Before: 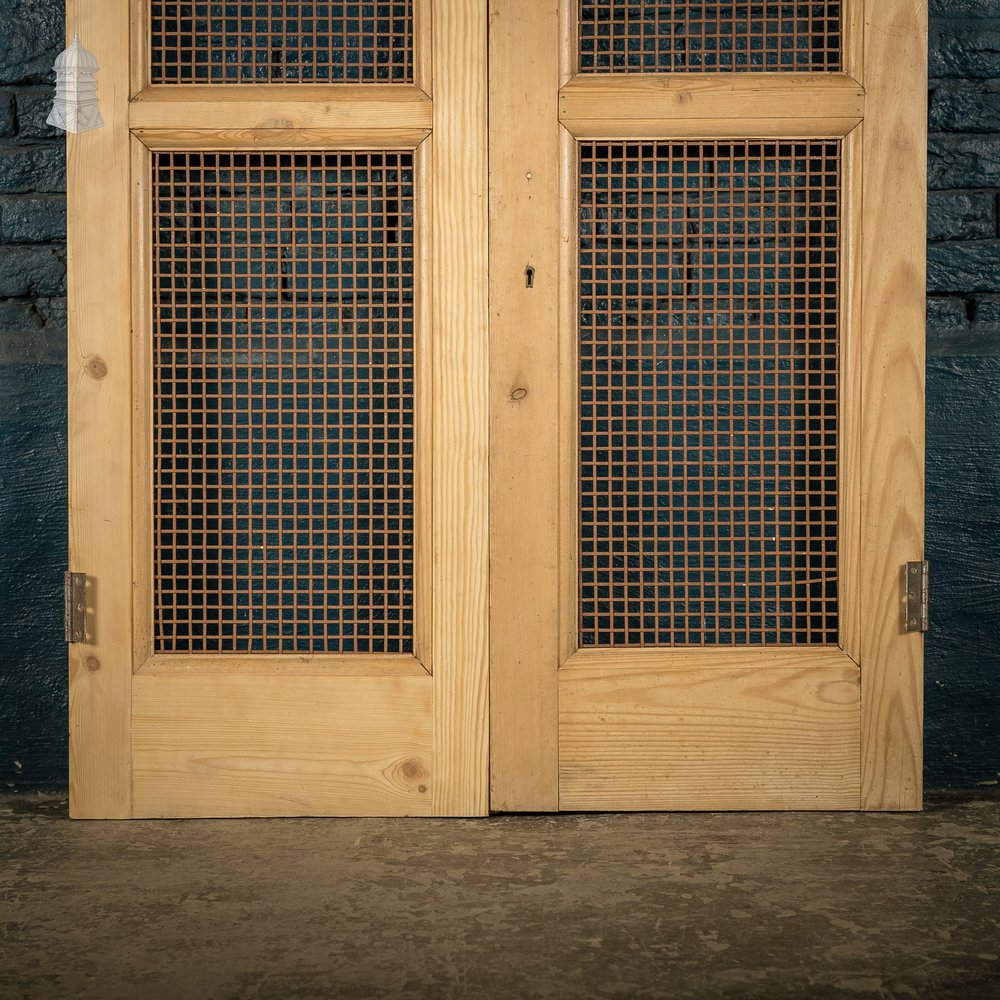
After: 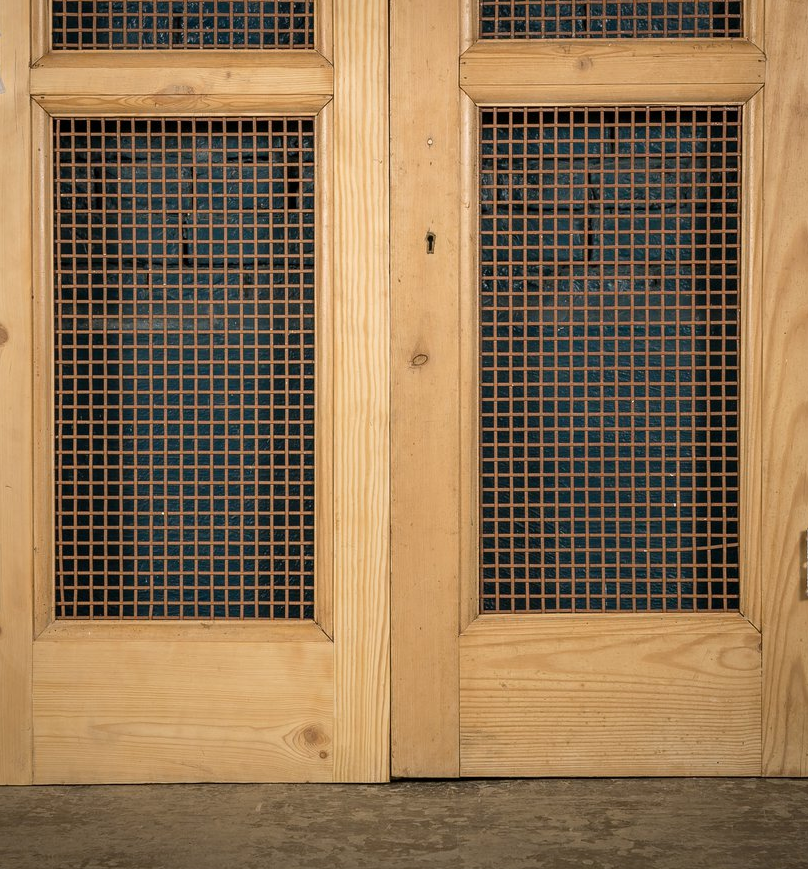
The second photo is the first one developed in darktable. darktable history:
crop: left 9.929%, top 3.475%, right 9.188%, bottom 9.529%
white balance: red 1.009, blue 1.027
